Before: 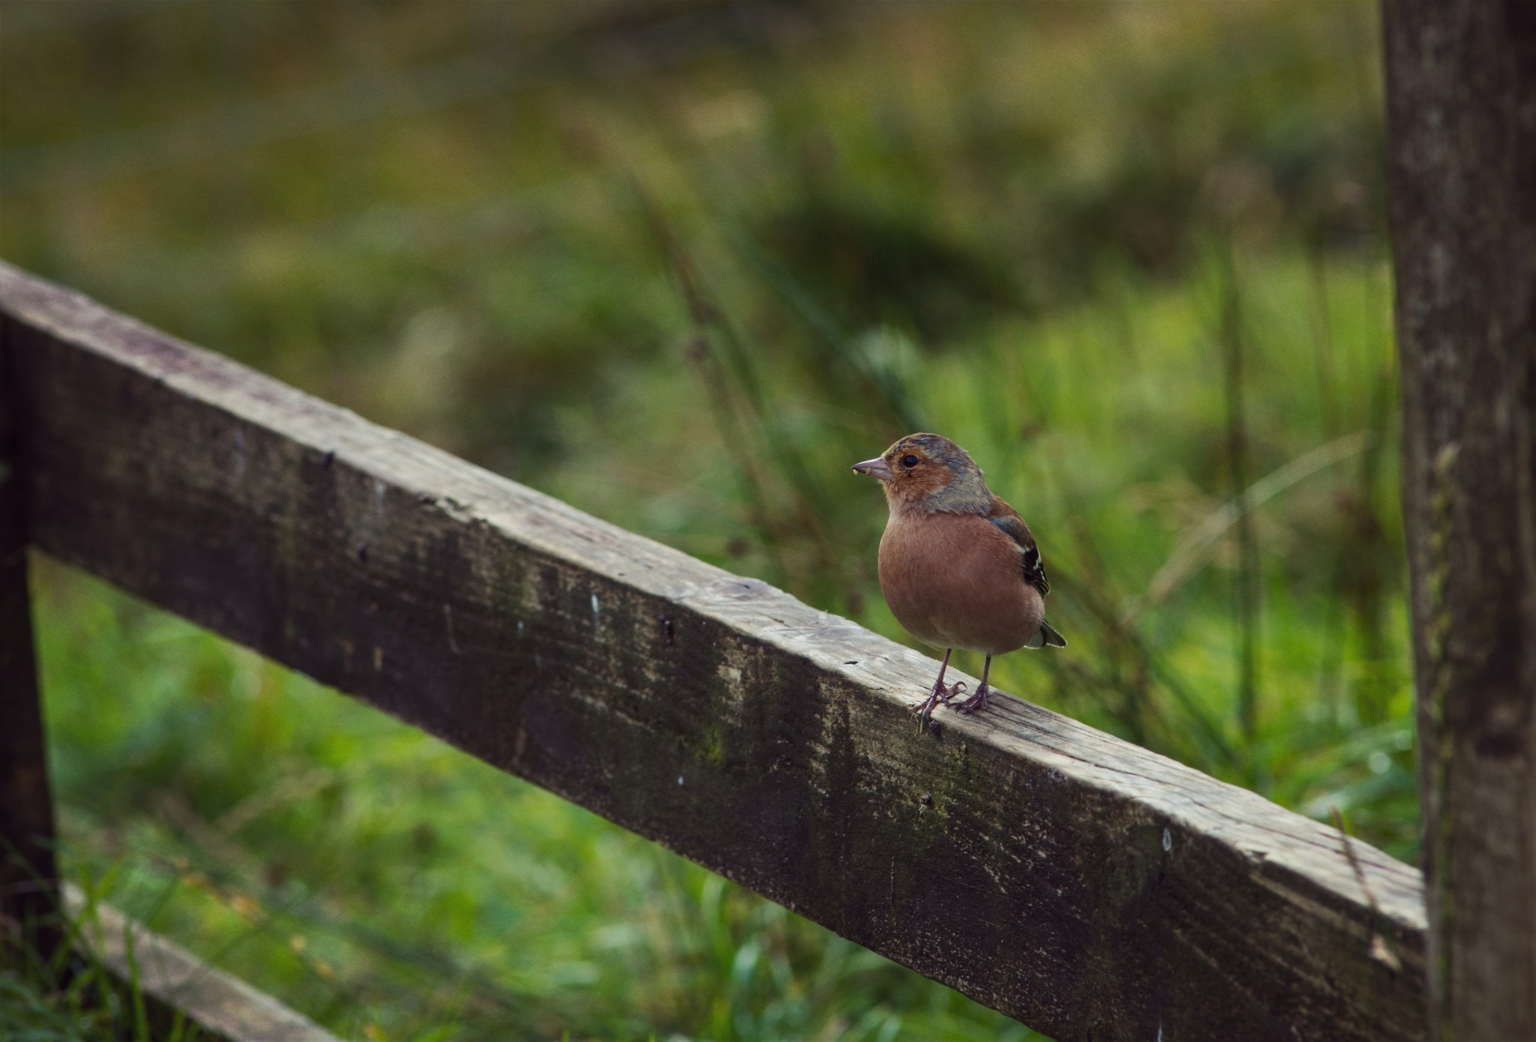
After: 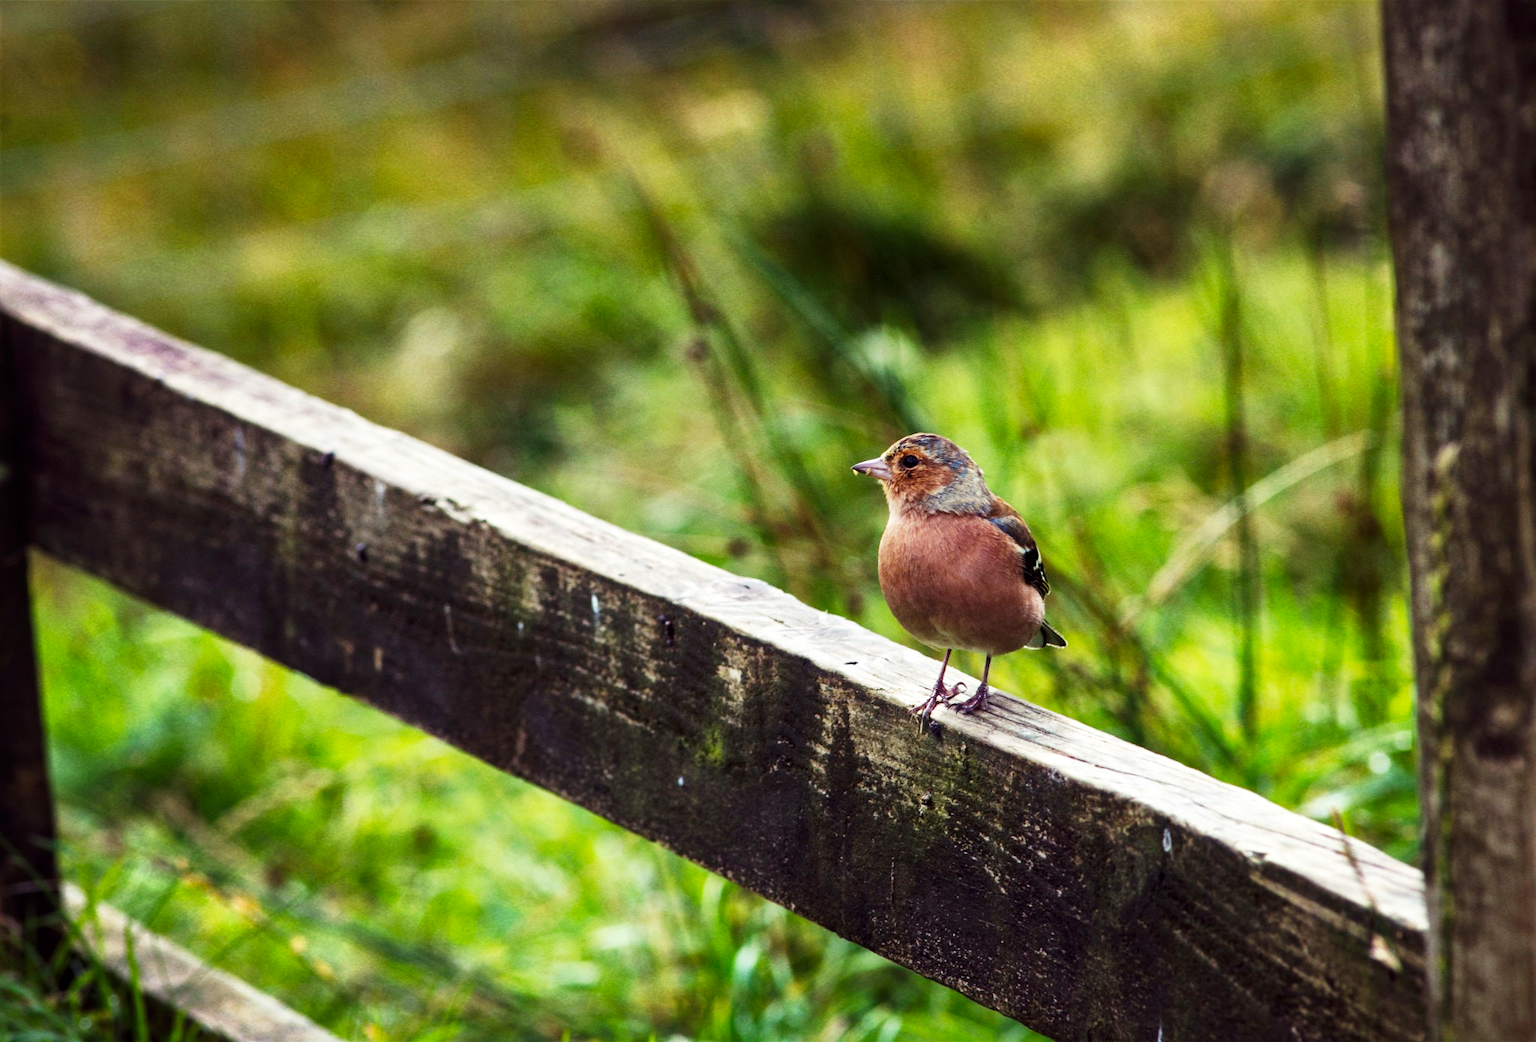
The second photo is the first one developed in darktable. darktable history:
base curve: curves: ch0 [(0, 0) (0.007, 0.004) (0.027, 0.03) (0.046, 0.07) (0.207, 0.54) (0.442, 0.872) (0.673, 0.972) (1, 1)], preserve colors none
local contrast: mode bilateral grid, contrast 21, coarseness 50, detail 130%, midtone range 0.2
